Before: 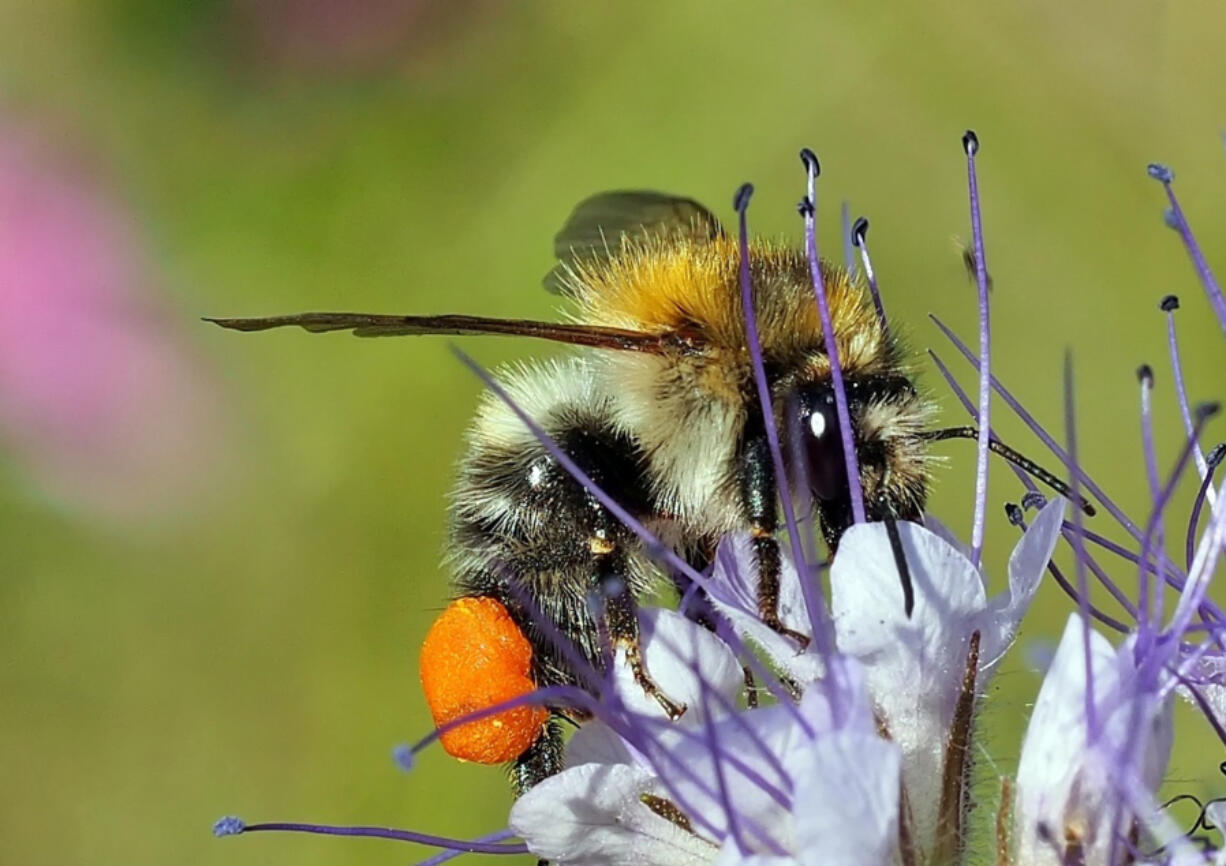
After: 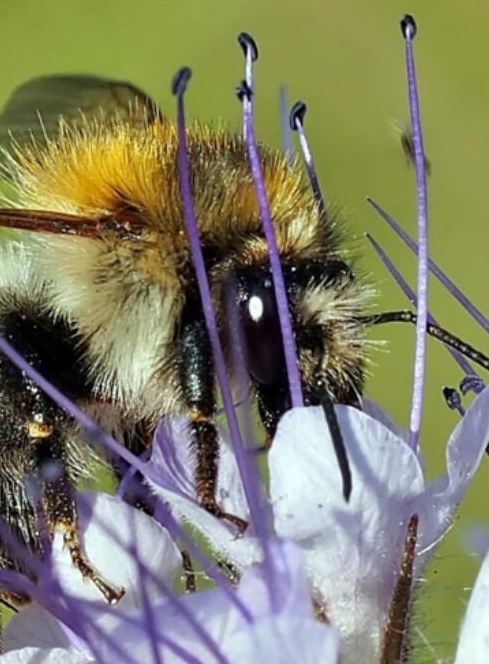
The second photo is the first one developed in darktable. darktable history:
crop: left 45.919%, top 13.428%, right 14.16%, bottom 9.873%
